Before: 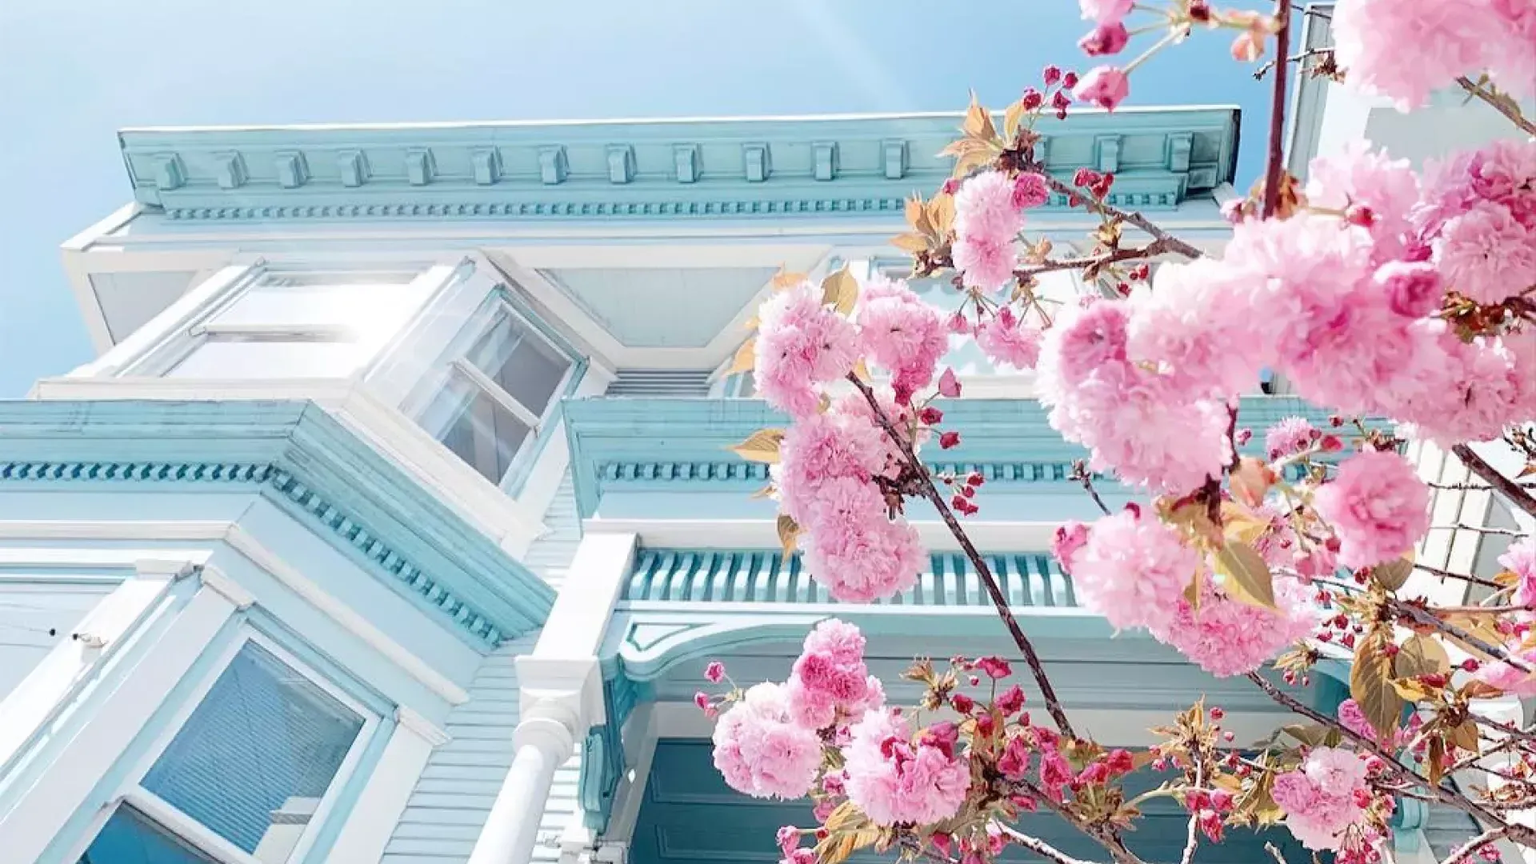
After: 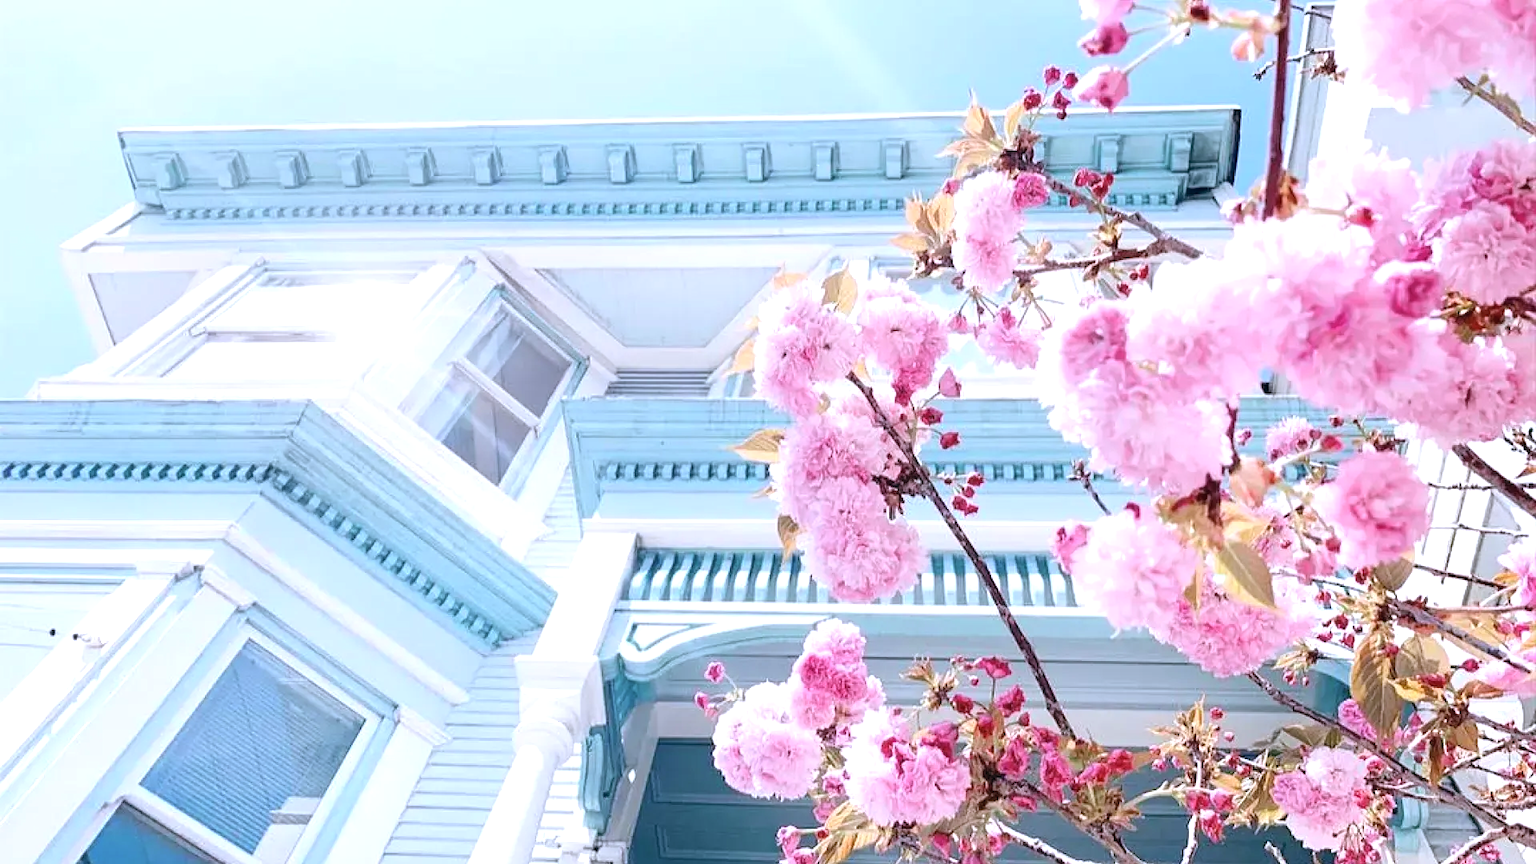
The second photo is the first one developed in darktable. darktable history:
color balance: lift [1, 0.998, 1.001, 1.002], gamma [1, 1.02, 1, 0.98], gain [1, 1.02, 1.003, 0.98]
contrast brightness saturation: saturation -0.05
white balance: red 0.967, blue 1.119, emerald 0.756
exposure: black level correction 0, exposure 0.4 EV, compensate exposure bias true, compensate highlight preservation false
